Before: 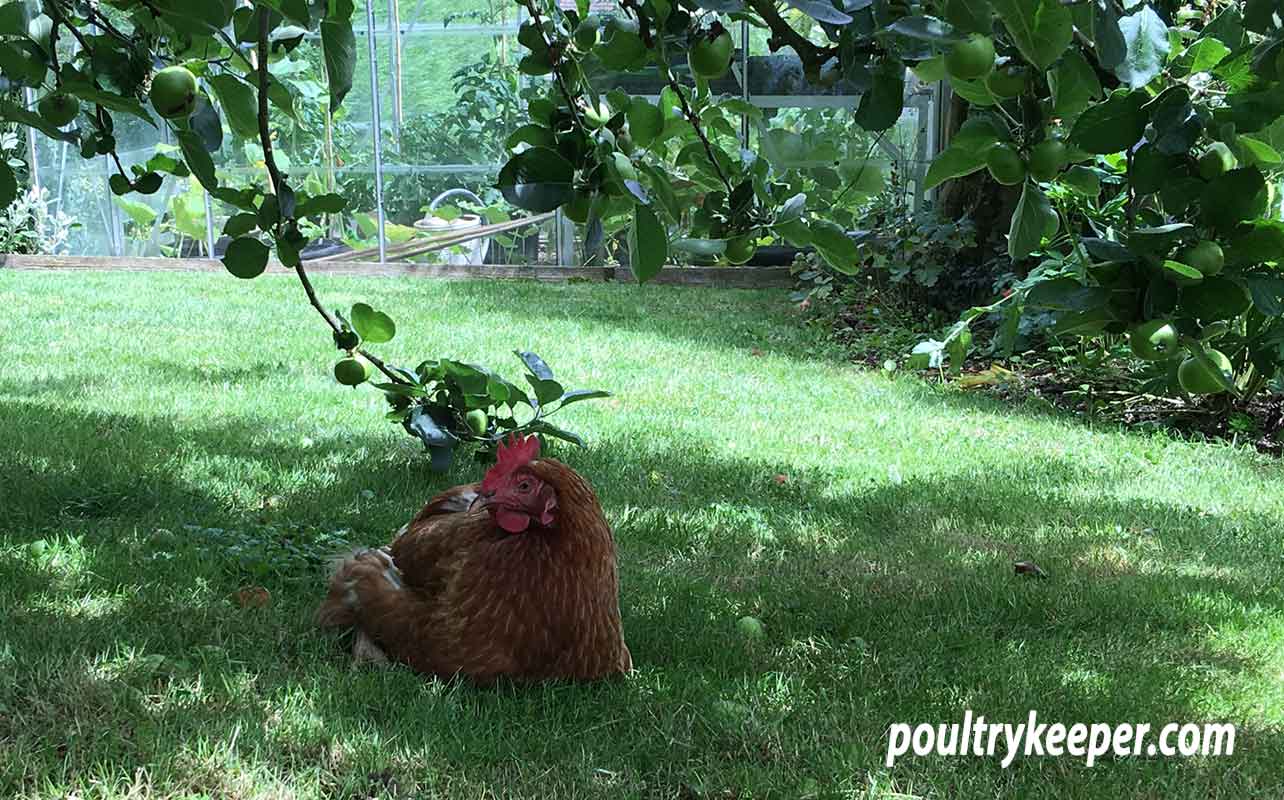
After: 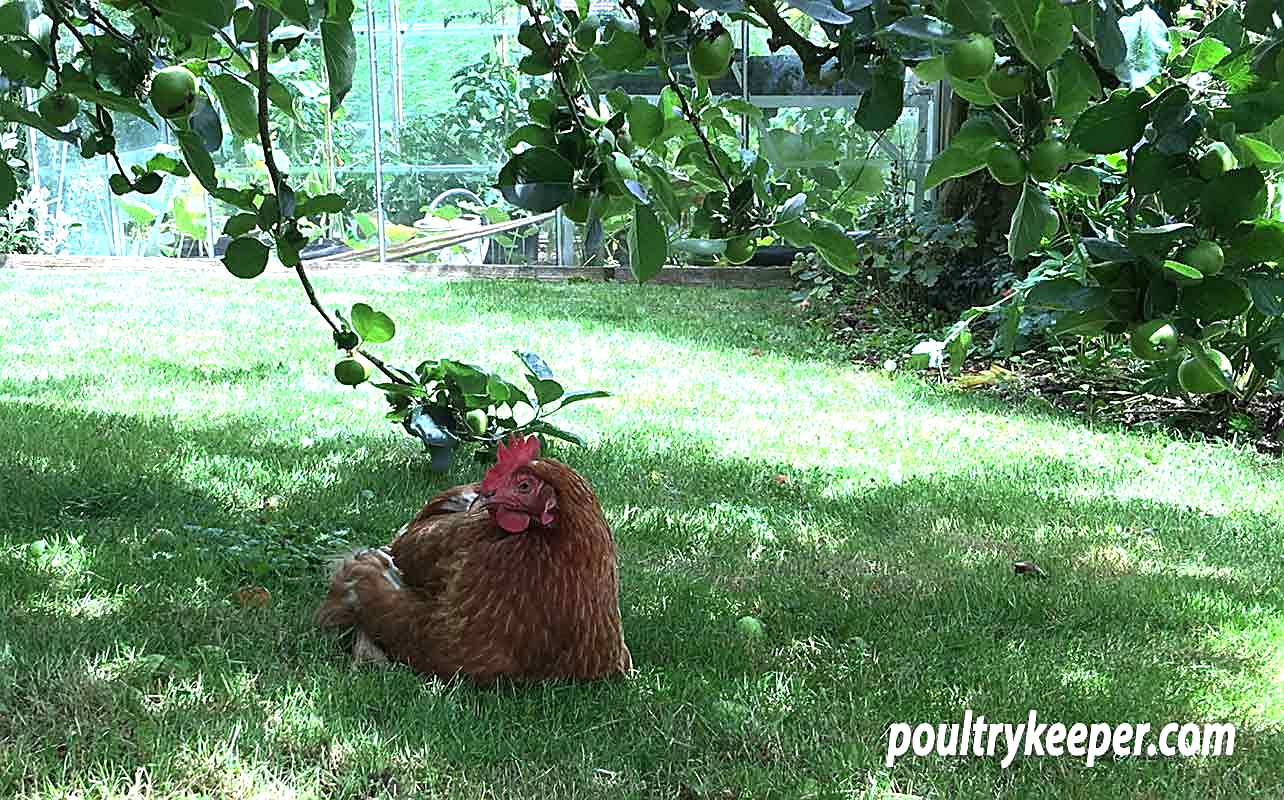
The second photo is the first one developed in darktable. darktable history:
exposure: exposure 0.912 EV, compensate exposure bias true, compensate highlight preservation false
base curve: curves: ch0 [(0, 0) (0.74, 0.67) (1, 1)], preserve colors none
sharpen: on, module defaults
